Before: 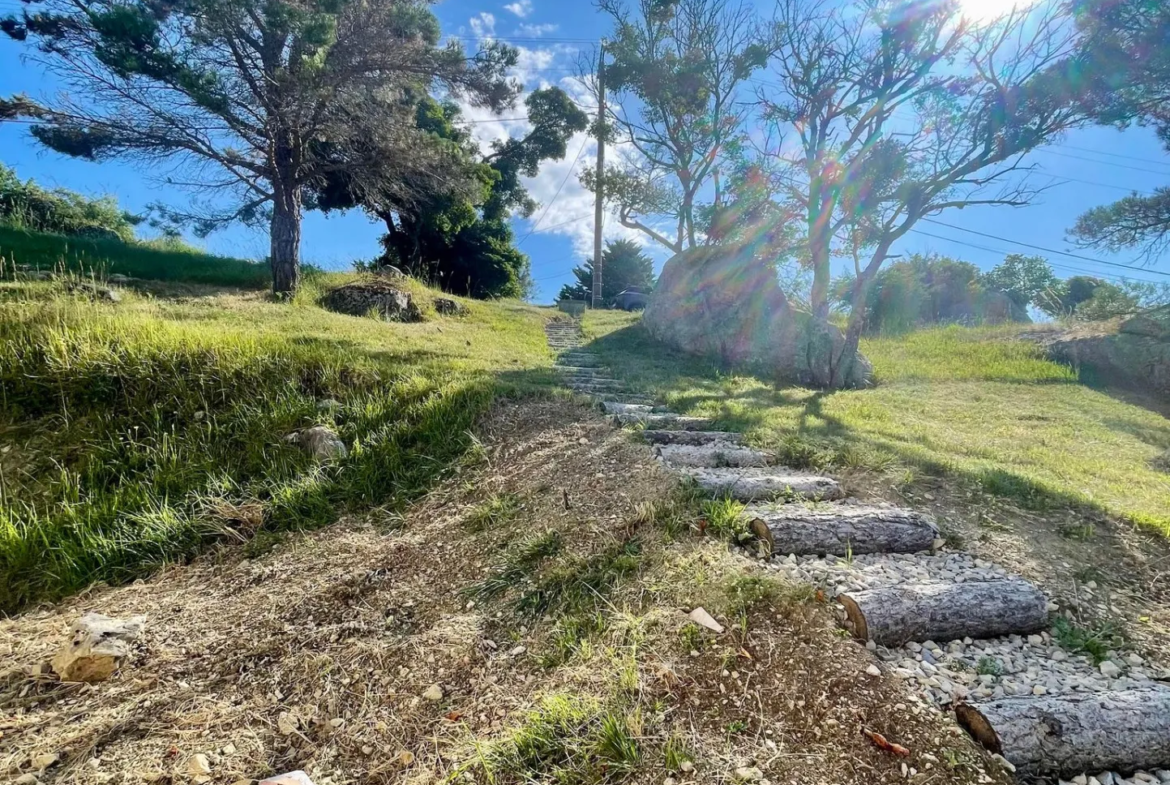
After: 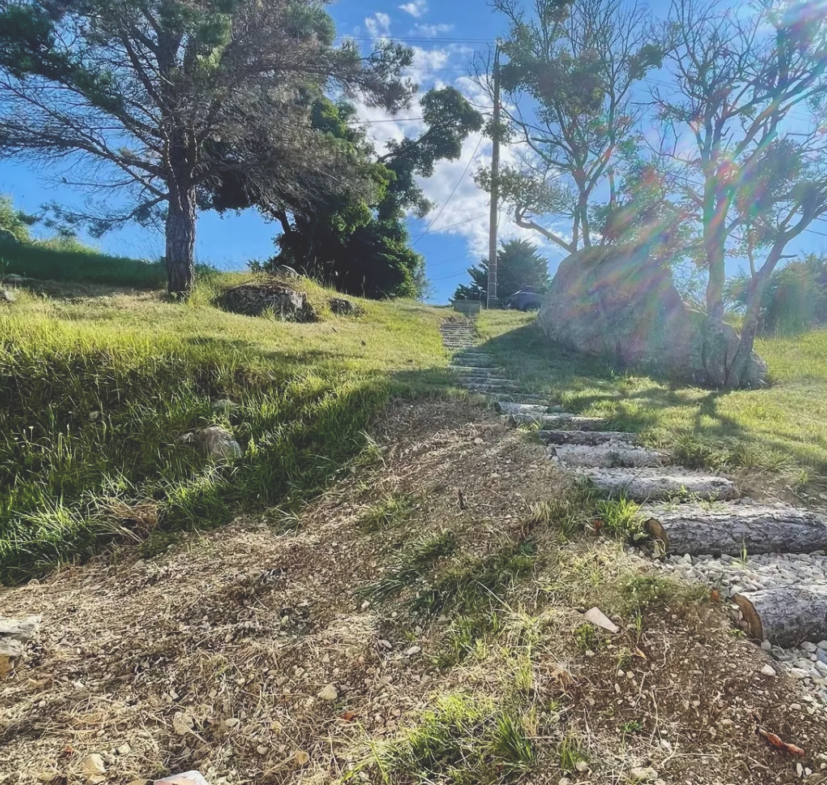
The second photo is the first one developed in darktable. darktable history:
color correction: highlights b* -0.052
exposure: black level correction -0.025, exposure -0.119 EV, compensate exposure bias true, compensate highlight preservation false
crop and rotate: left 9.017%, right 20.226%
